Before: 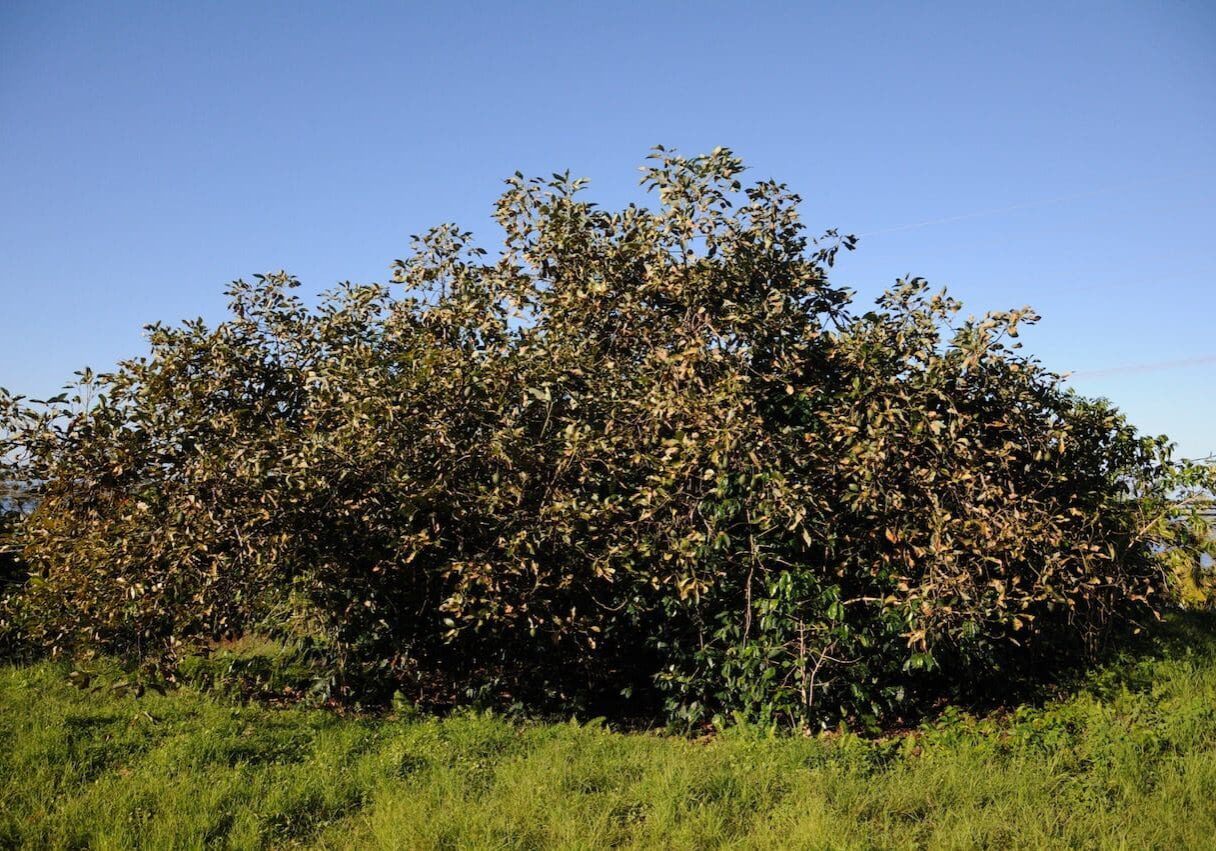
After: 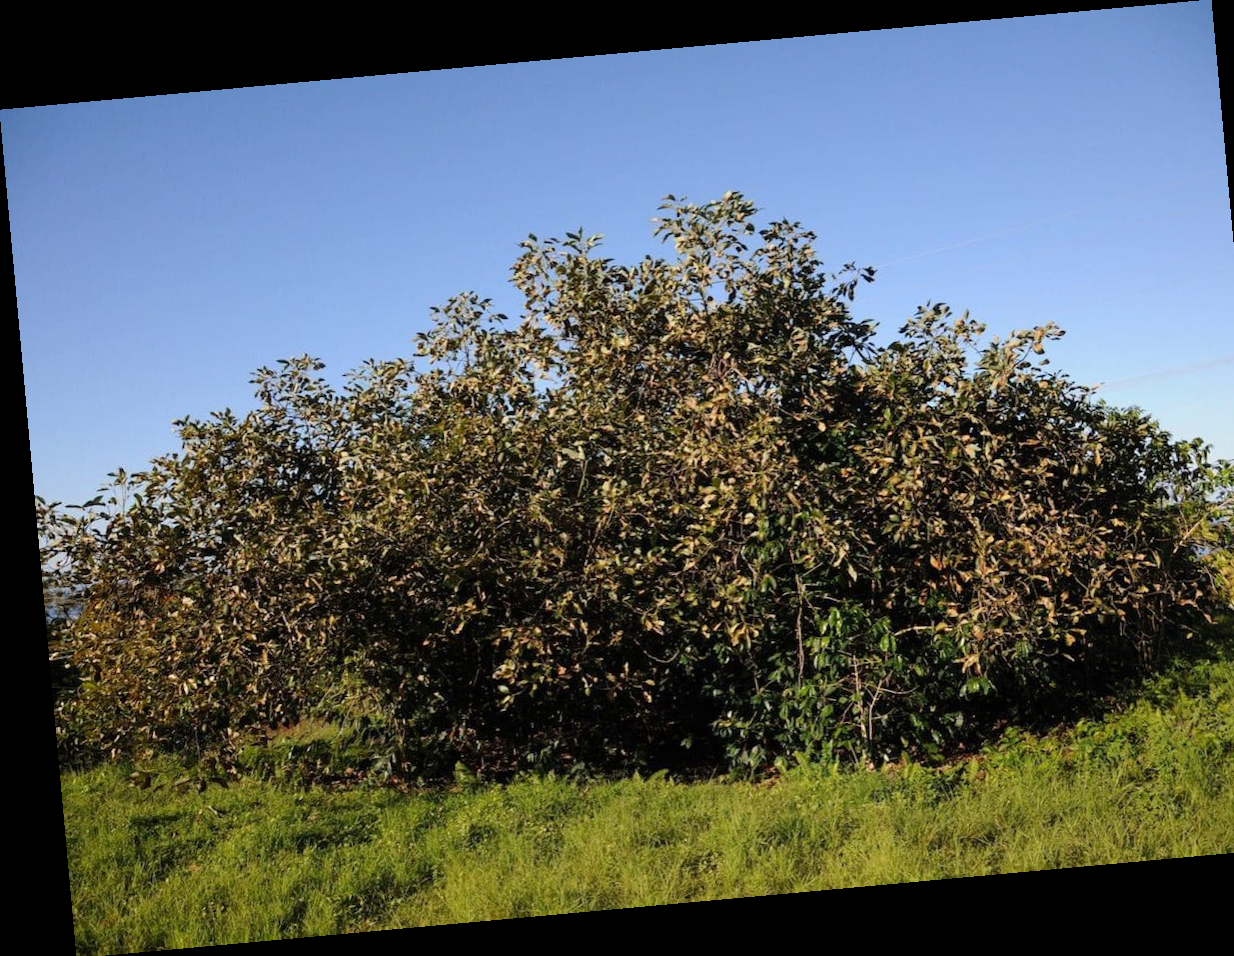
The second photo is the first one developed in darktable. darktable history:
crop: right 4.126%, bottom 0.031%
rotate and perspective: rotation -5.2°, automatic cropping off
